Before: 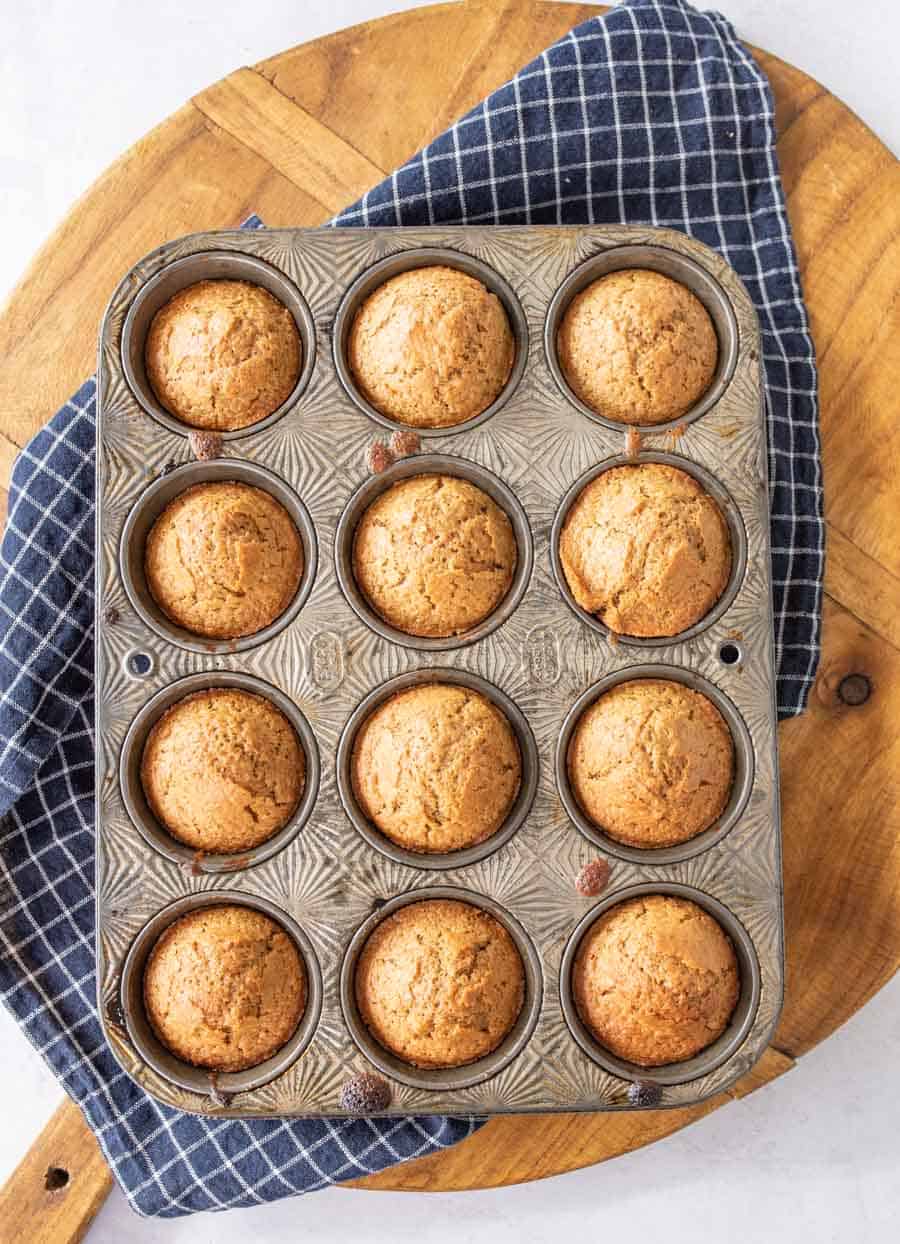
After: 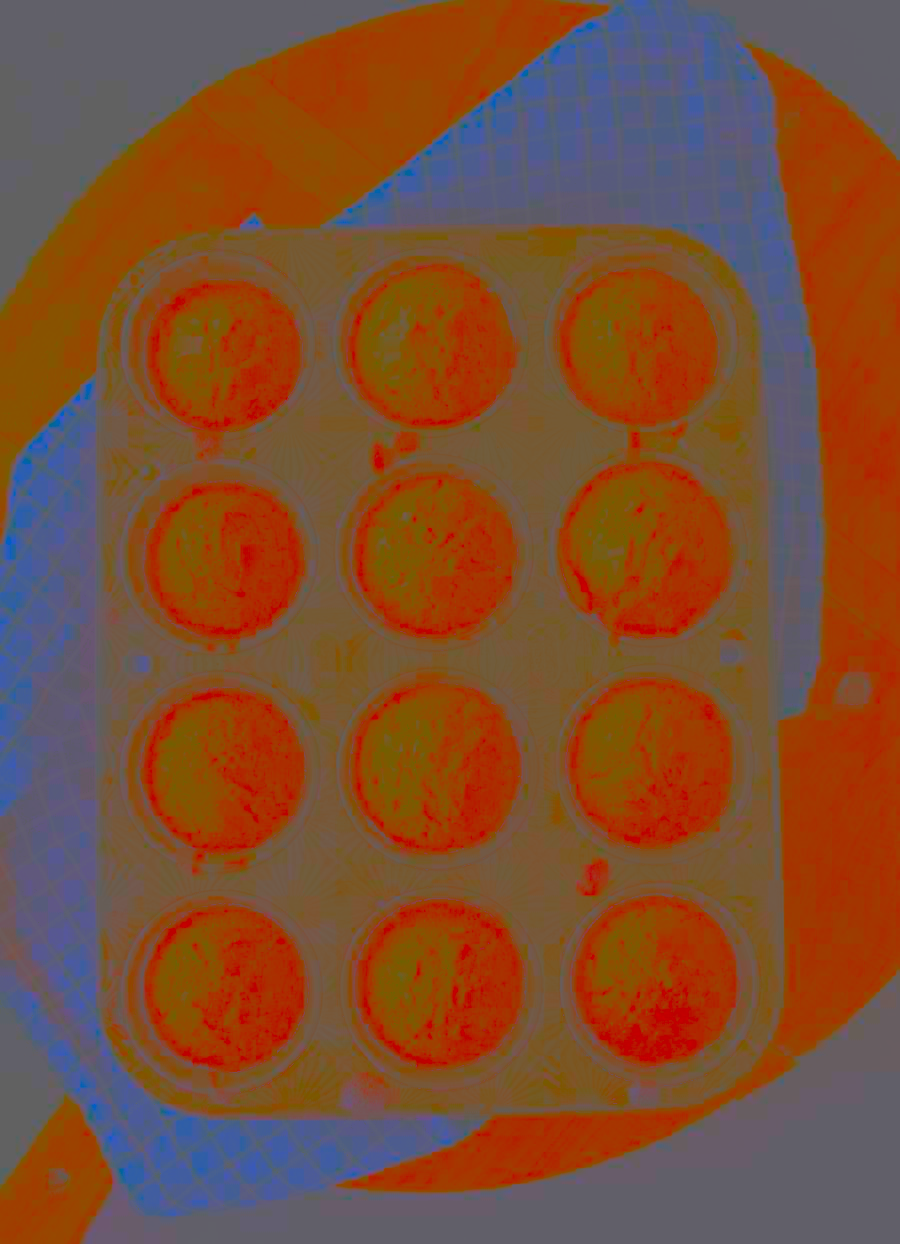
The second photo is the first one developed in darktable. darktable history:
exposure: compensate exposure bias true, compensate highlight preservation false
tone curve: curves: ch0 [(0, 0) (0.003, 0.047) (0.011, 0.047) (0.025, 0.047) (0.044, 0.049) (0.069, 0.051) (0.1, 0.062) (0.136, 0.086) (0.177, 0.125) (0.224, 0.178) (0.277, 0.246) (0.335, 0.324) (0.399, 0.407) (0.468, 0.48) (0.543, 0.57) (0.623, 0.675) (0.709, 0.772) (0.801, 0.876) (0.898, 0.963) (1, 1)], preserve colors none
contrast brightness saturation: contrast -0.982, brightness -0.174, saturation 0.734
